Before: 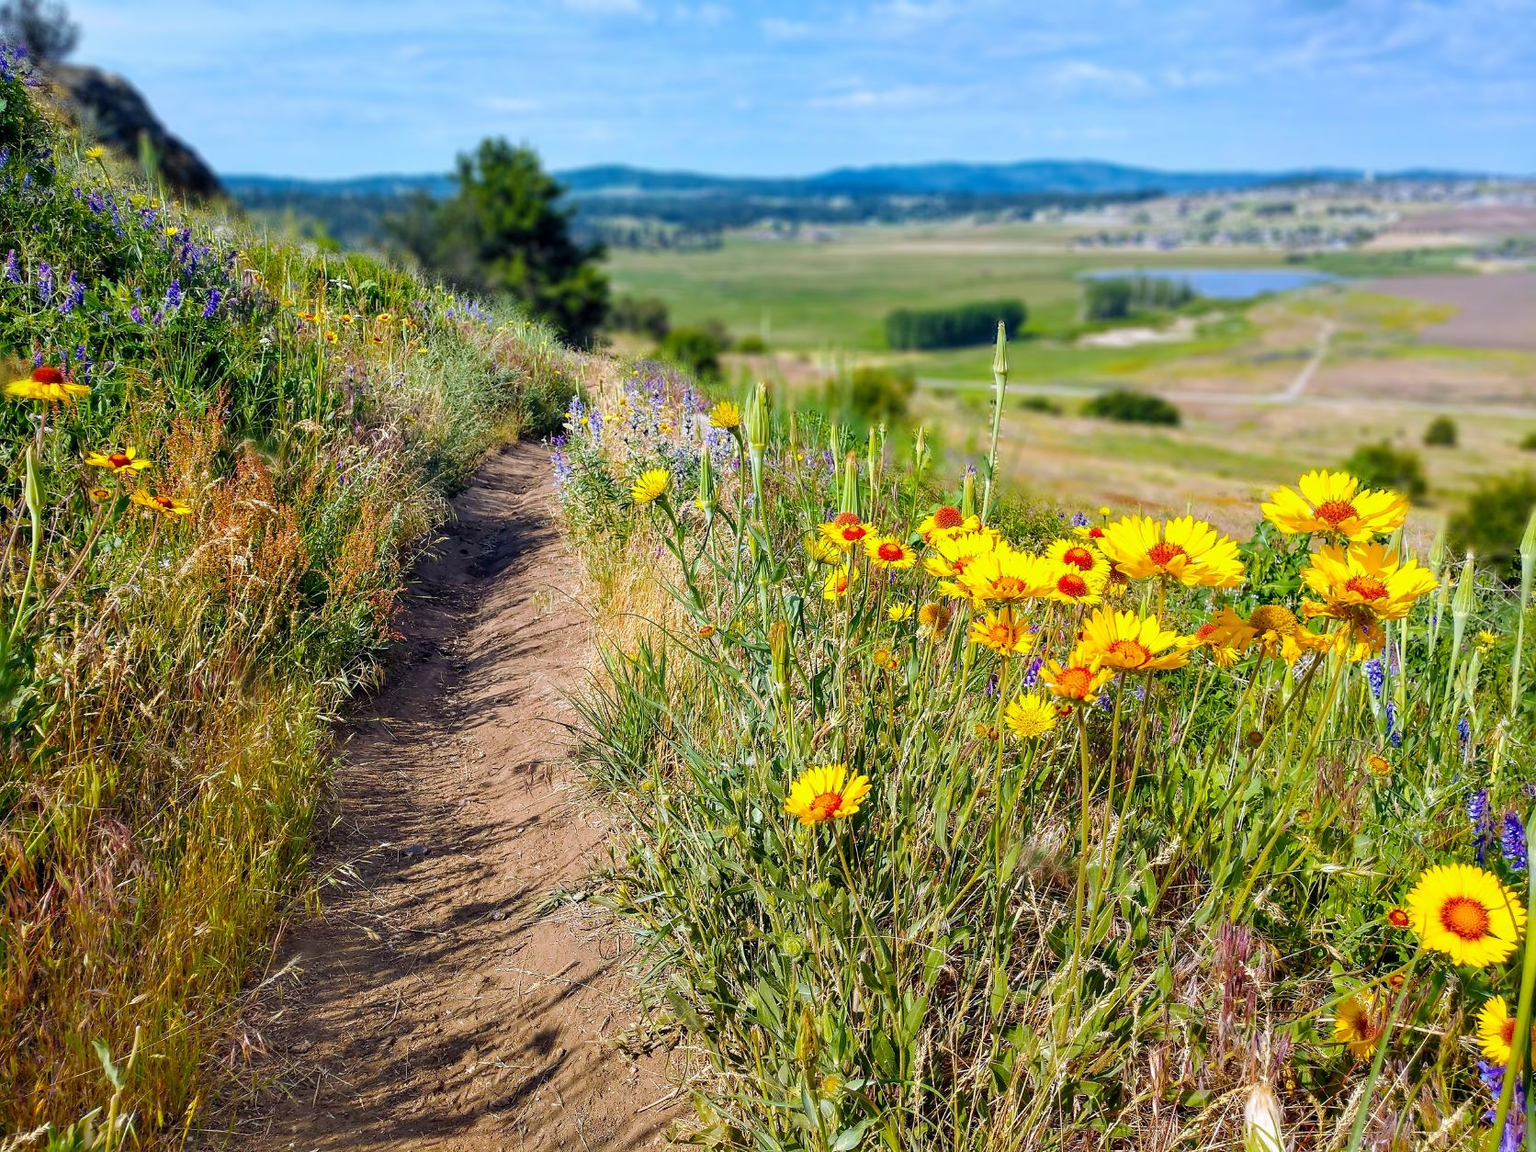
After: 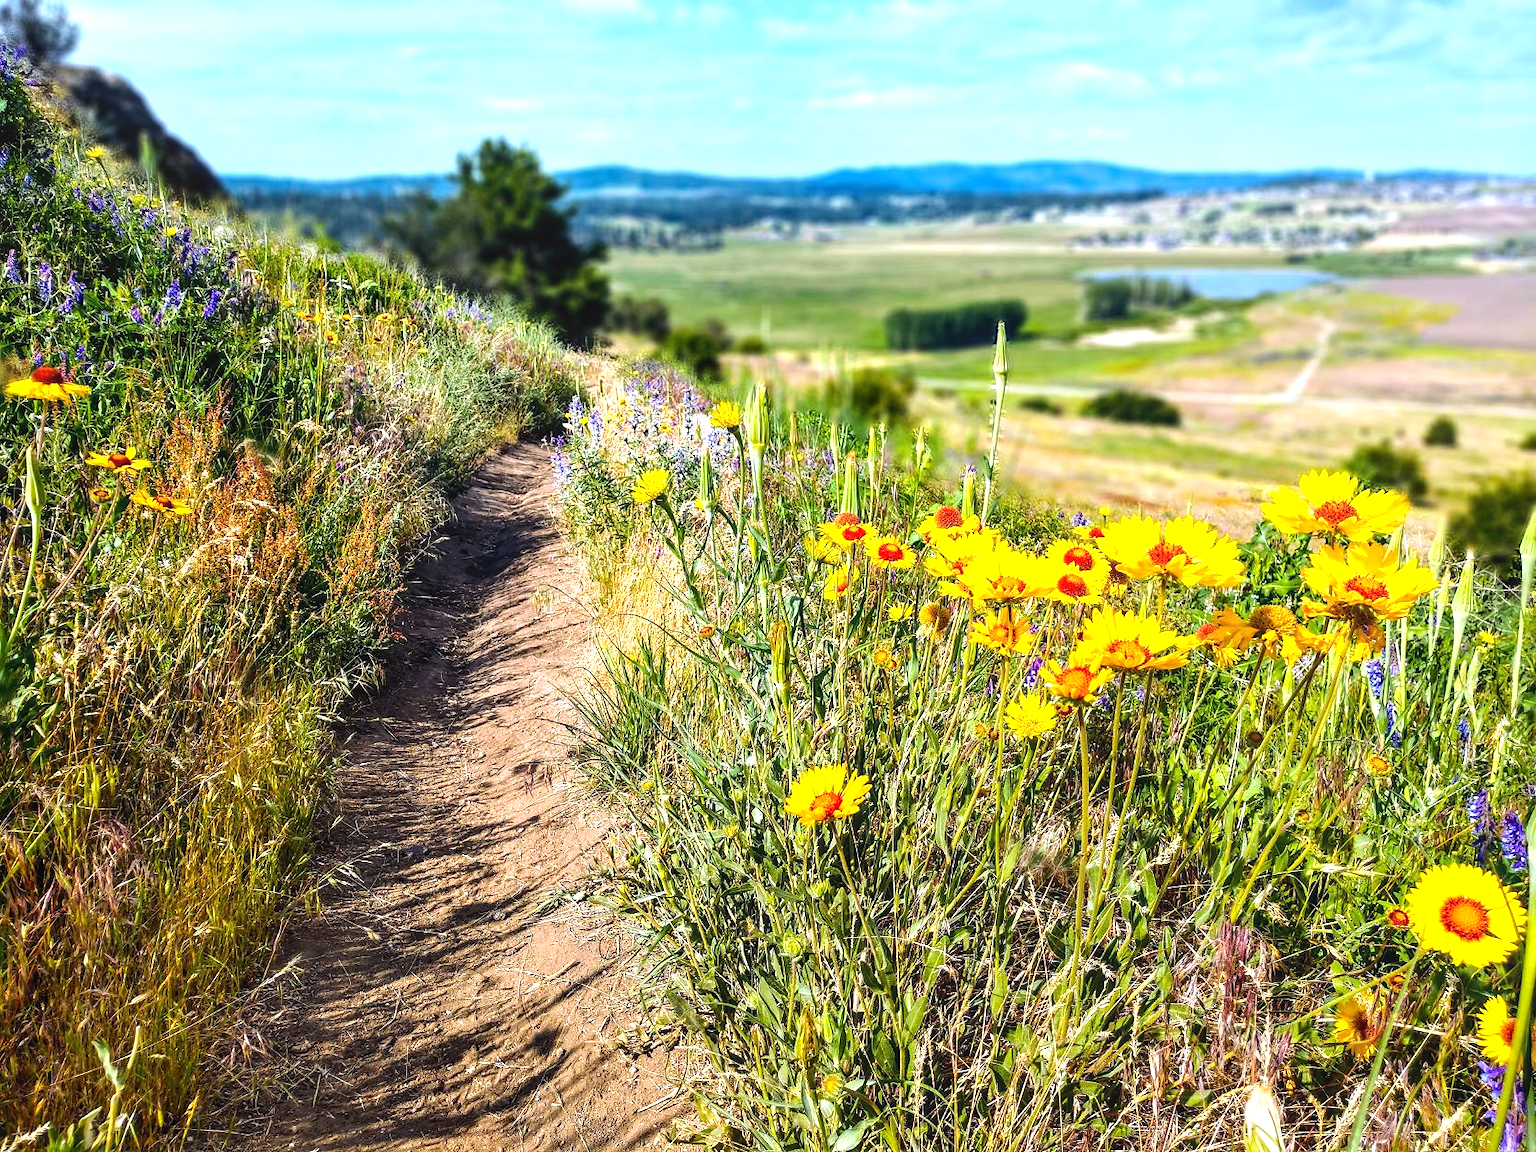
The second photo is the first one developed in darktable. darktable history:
tone equalizer: -8 EV -1.08 EV, -7 EV -1.01 EV, -6 EV -0.867 EV, -5 EV -0.578 EV, -3 EV 0.578 EV, -2 EV 0.867 EV, -1 EV 1.01 EV, +0 EV 1.08 EV, edges refinement/feathering 500, mask exposure compensation -1.57 EV, preserve details no
local contrast: detail 110%
